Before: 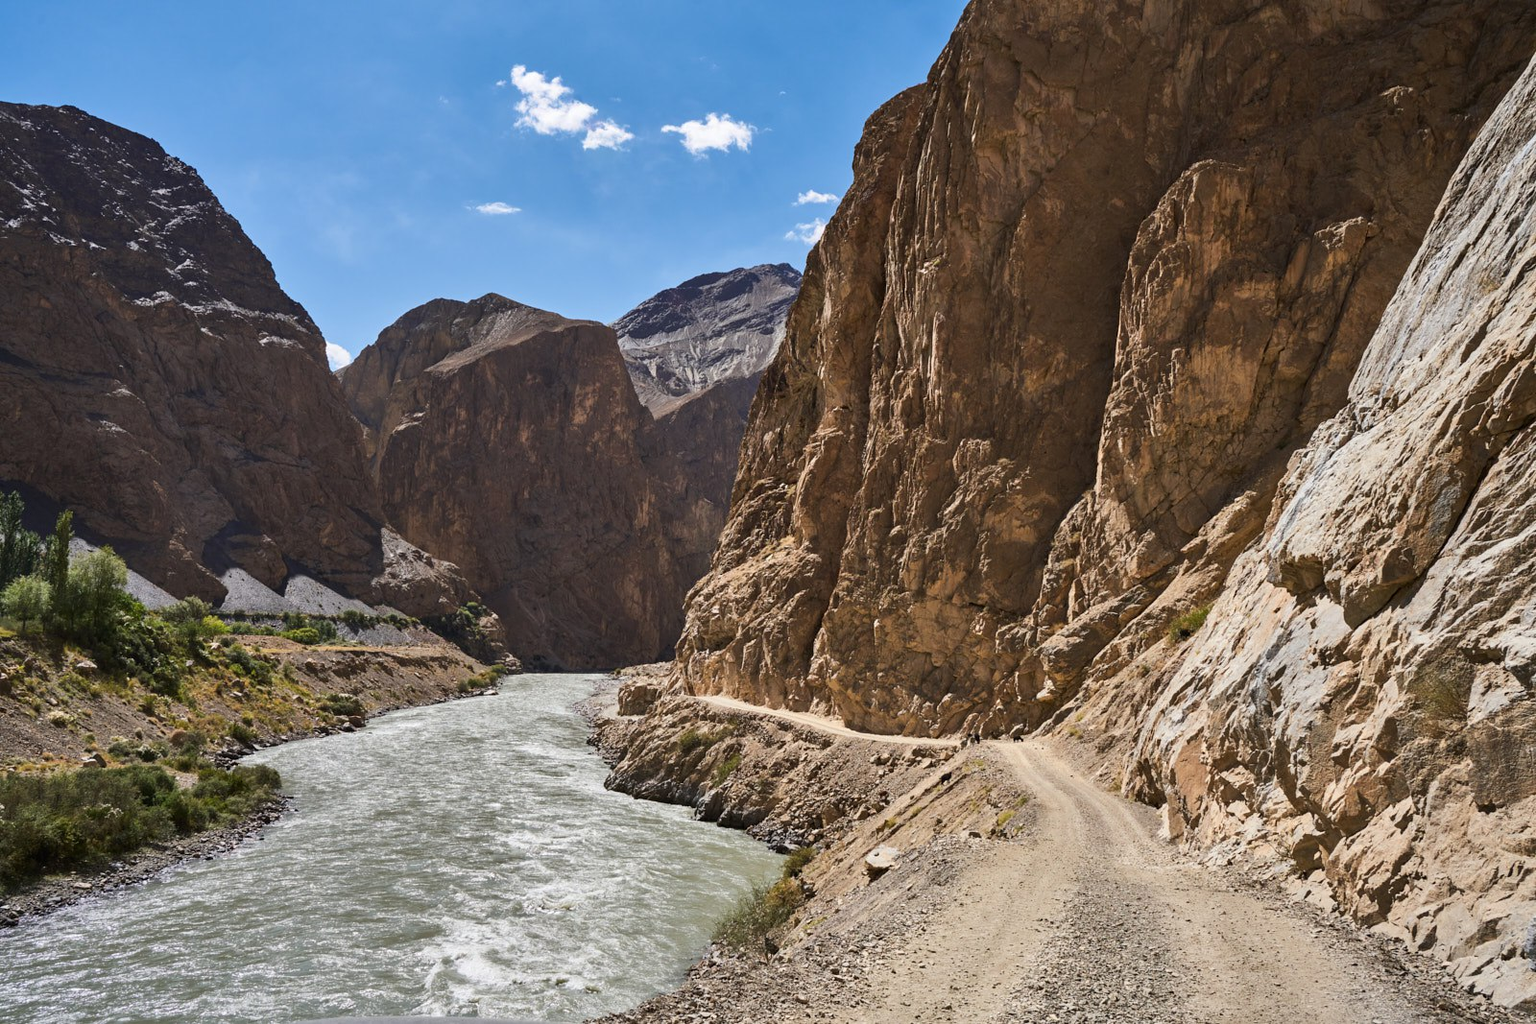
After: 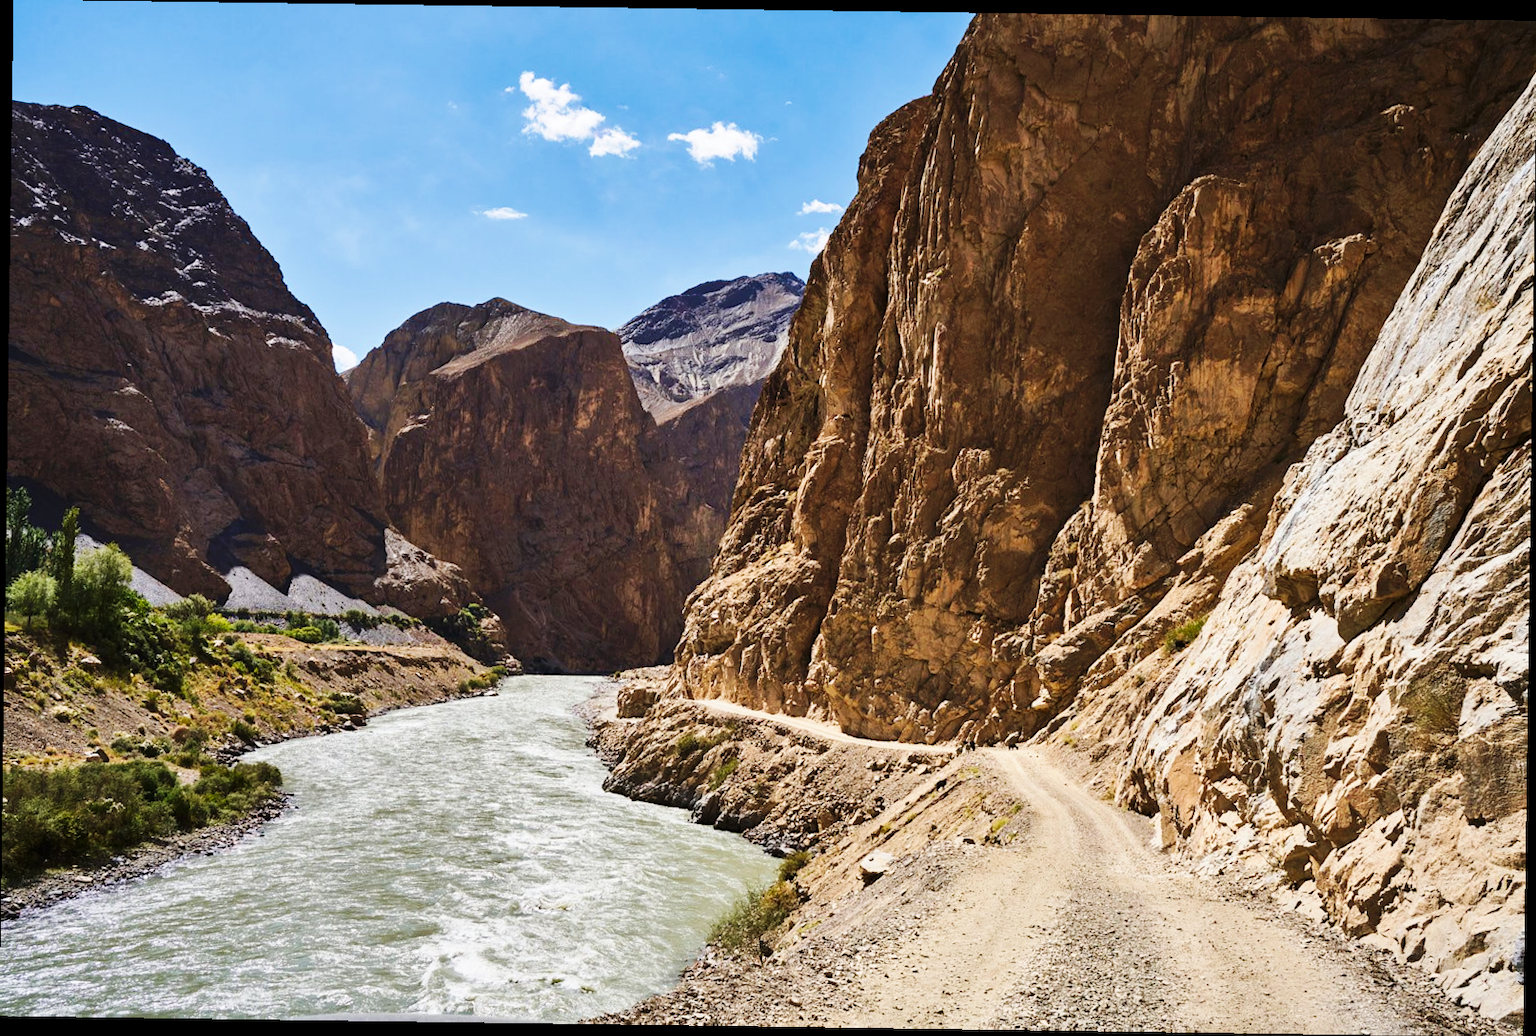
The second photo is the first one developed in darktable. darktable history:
base curve: curves: ch0 [(0, 0) (0.032, 0.025) (0.121, 0.166) (0.206, 0.329) (0.605, 0.79) (1, 1)], preserve colors none
rotate and perspective: rotation 0.8°, automatic cropping off
velvia: on, module defaults
tone equalizer: on, module defaults
